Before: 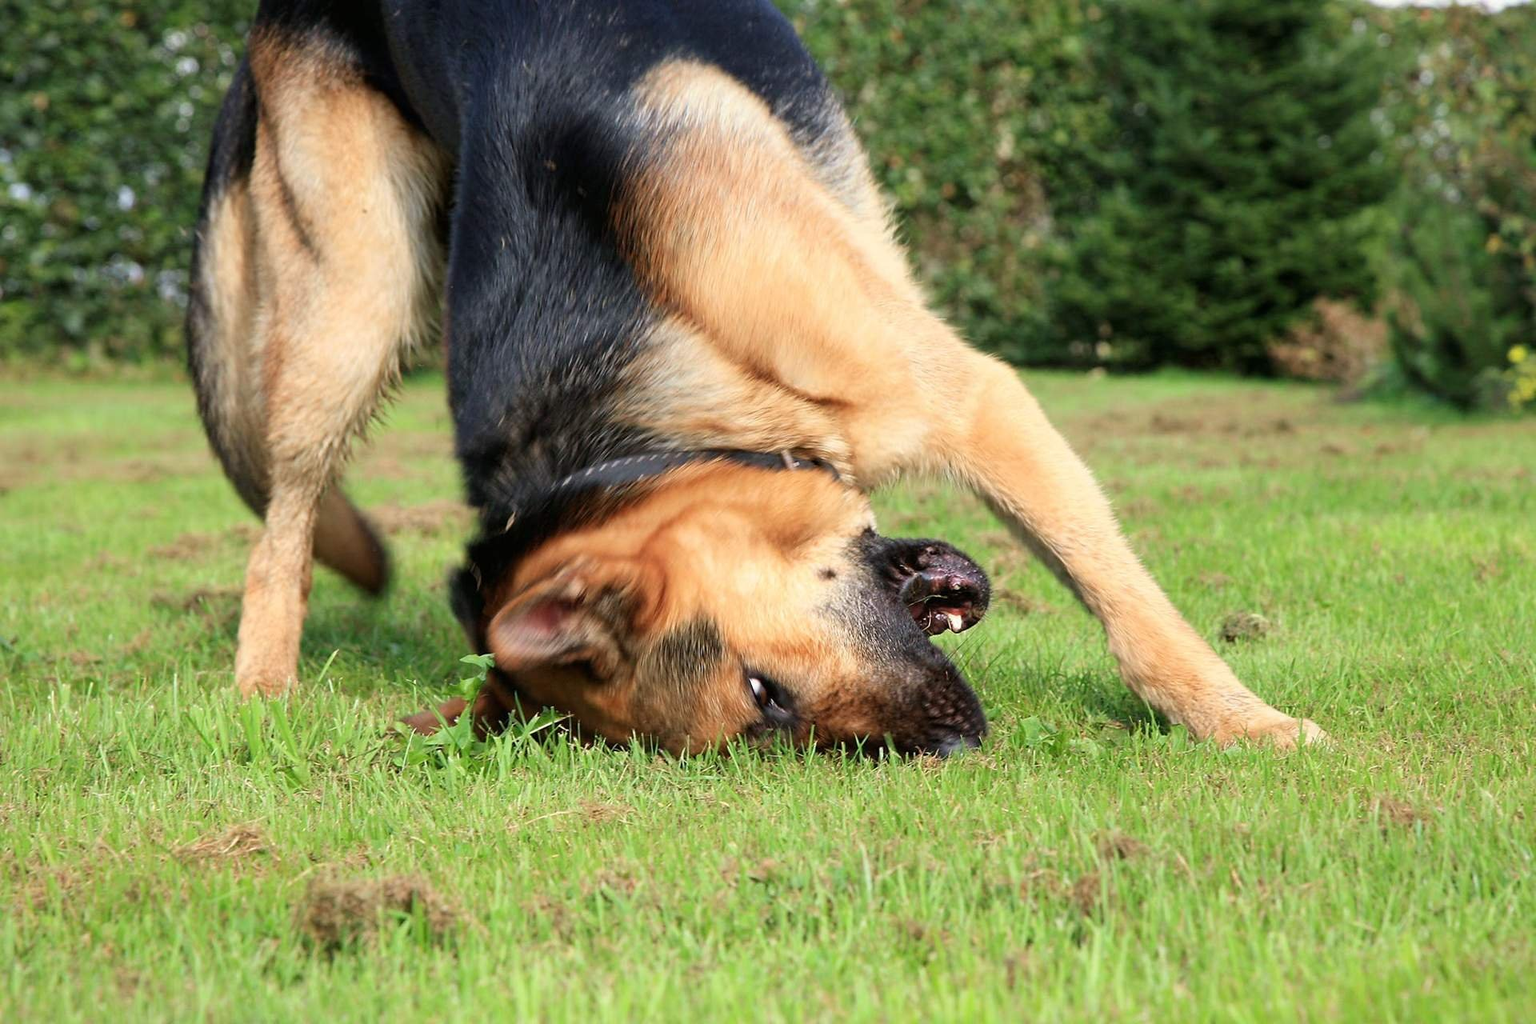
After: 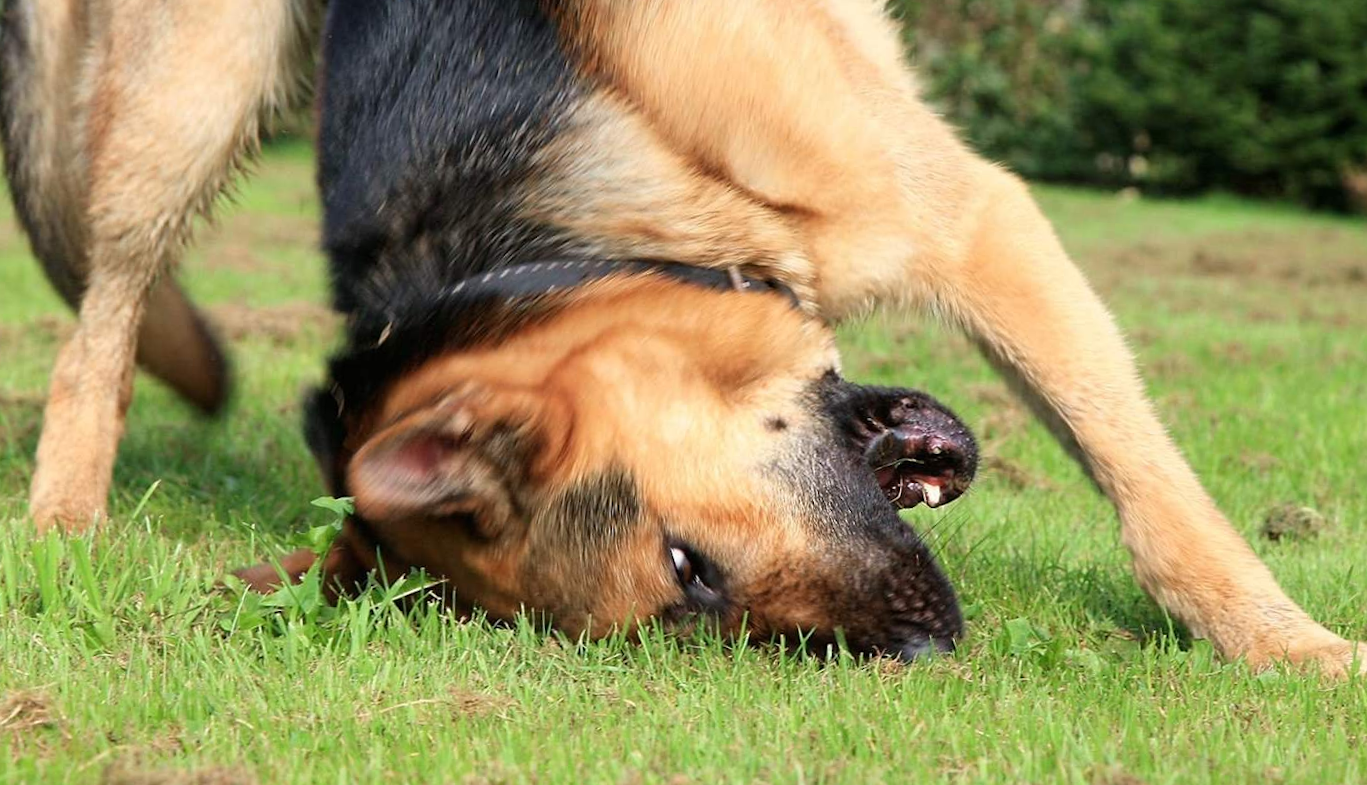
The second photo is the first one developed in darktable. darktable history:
crop and rotate: angle -3.59°, left 9.817%, top 20.879%, right 12.421%, bottom 12.145%
